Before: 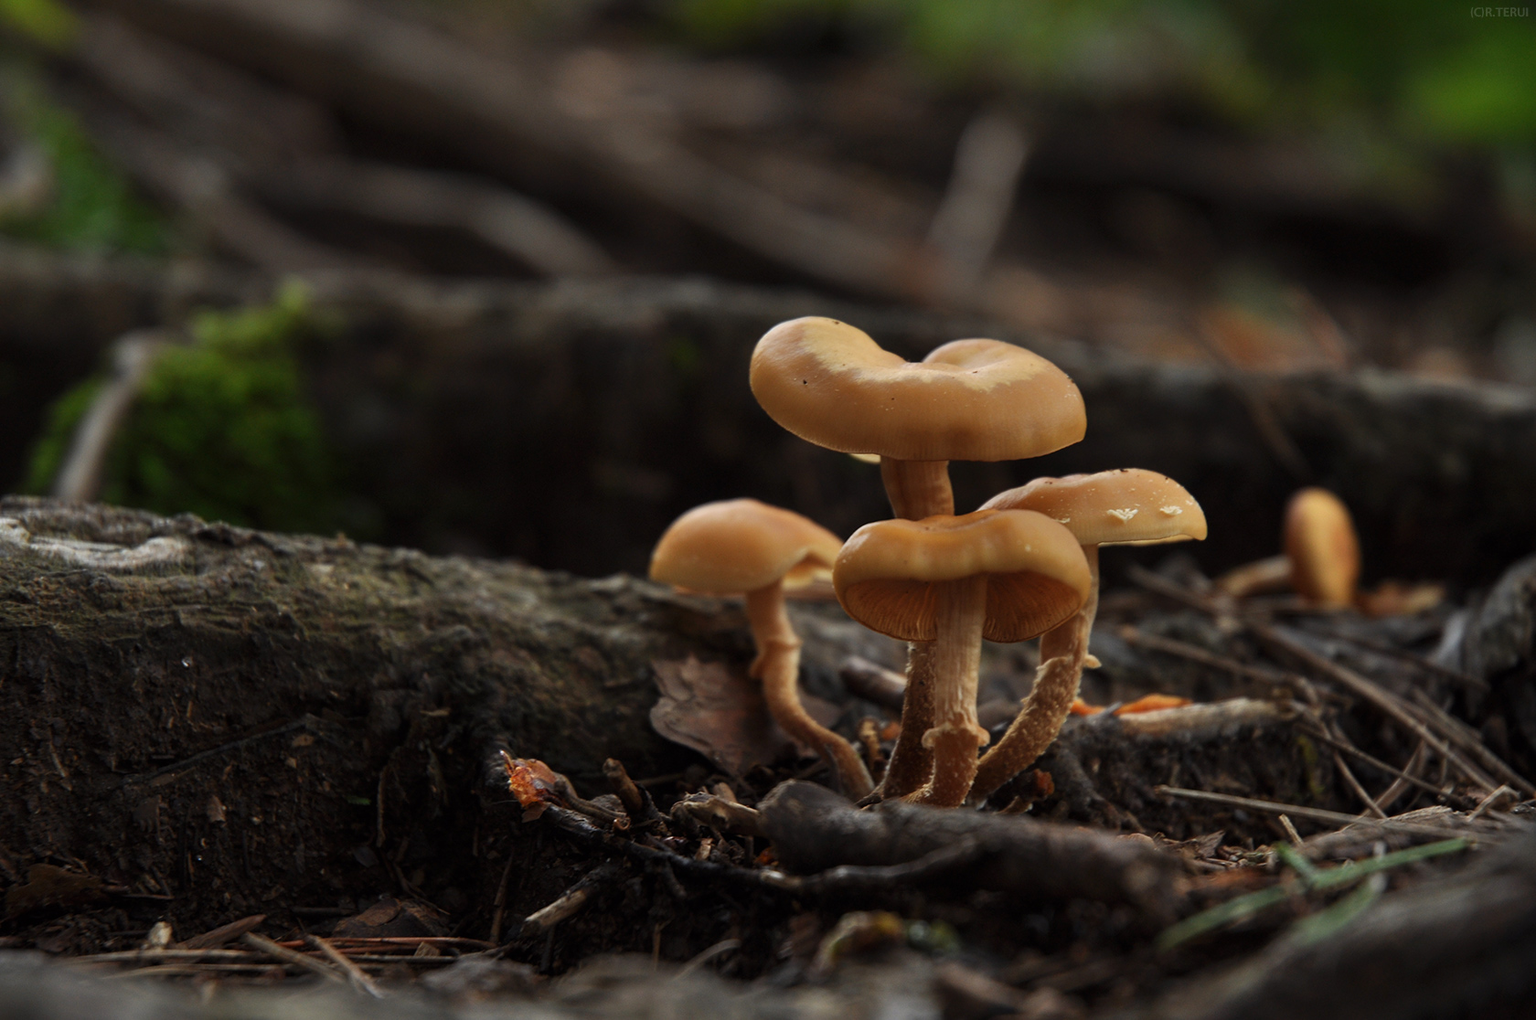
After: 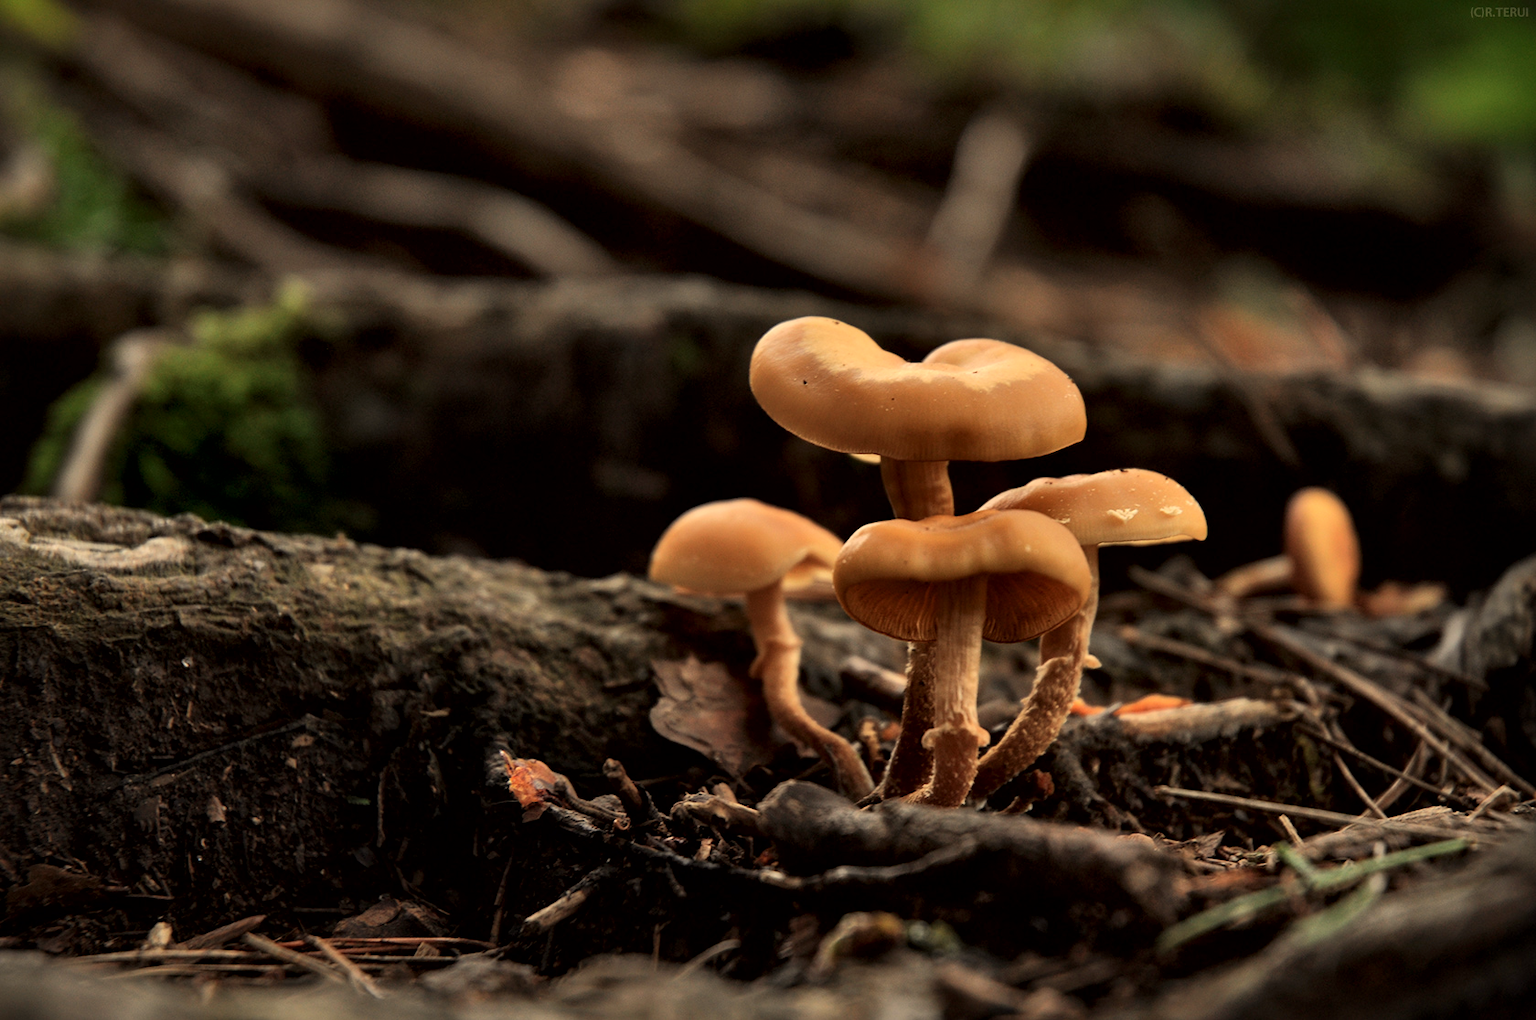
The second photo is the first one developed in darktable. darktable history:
white balance: red 1.138, green 0.996, blue 0.812
local contrast: mode bilateral grid, contrast 70, coarseness 75, detail 180%, midtone range 0.2
